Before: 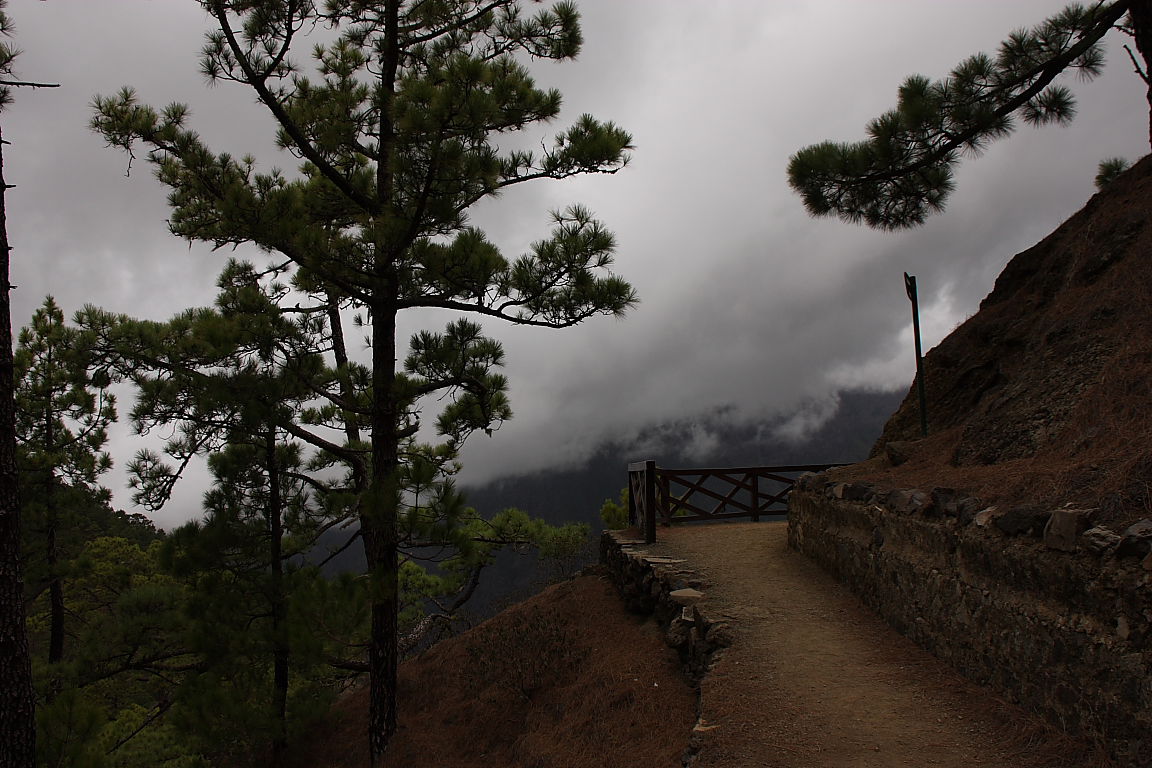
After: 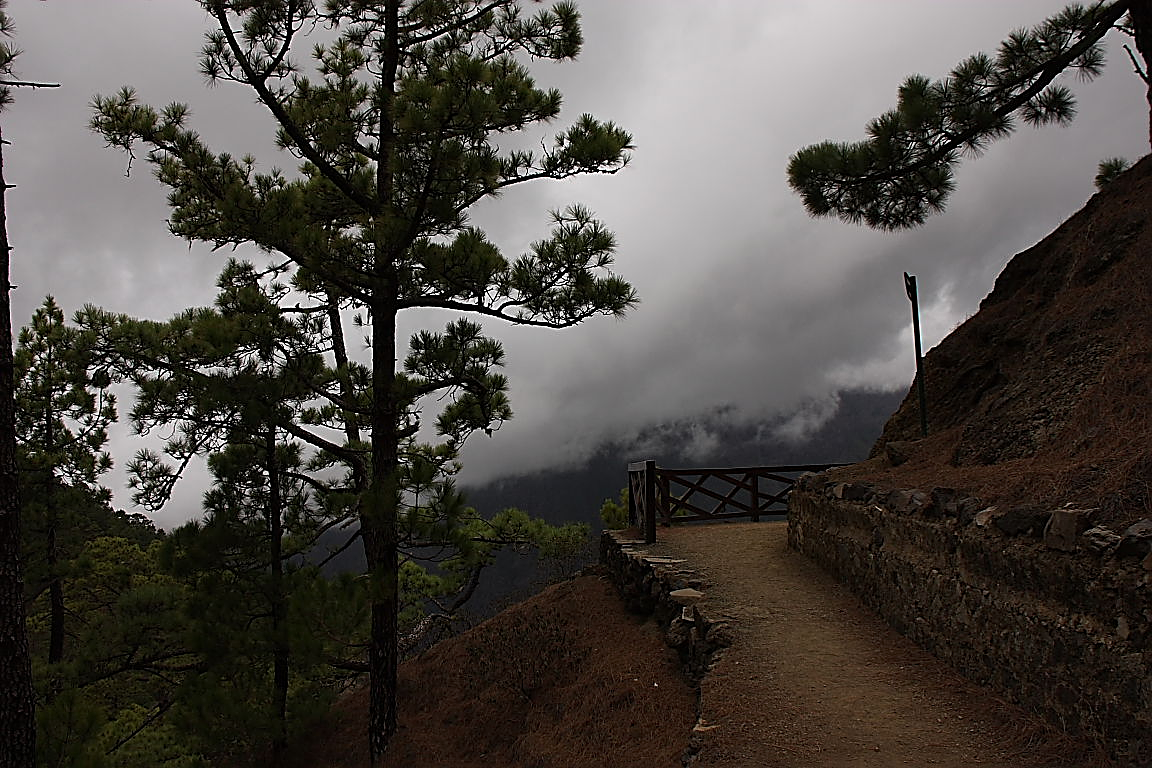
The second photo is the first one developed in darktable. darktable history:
sharpen: amount 0.744
